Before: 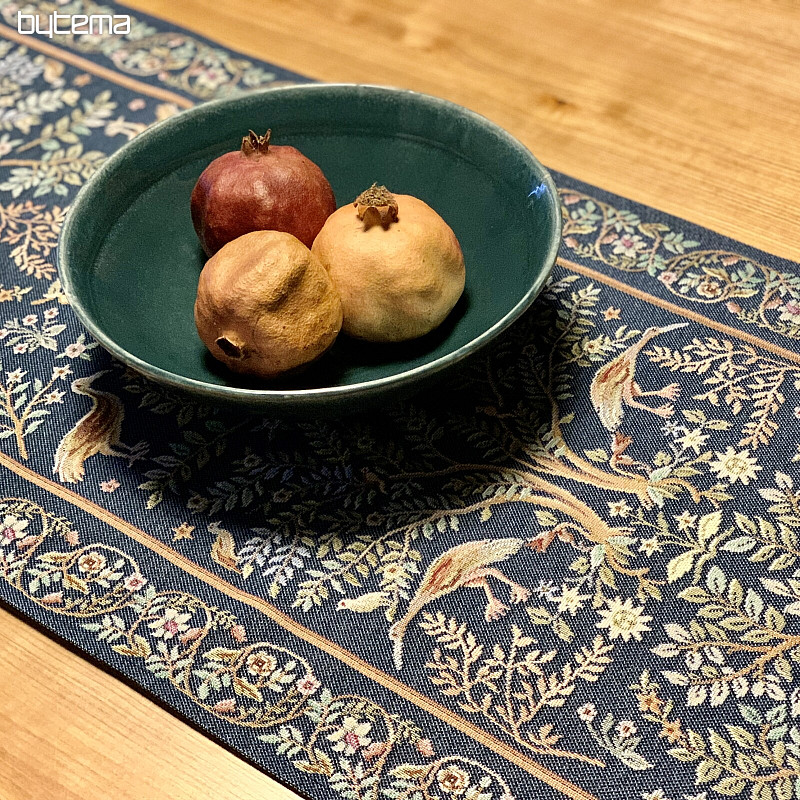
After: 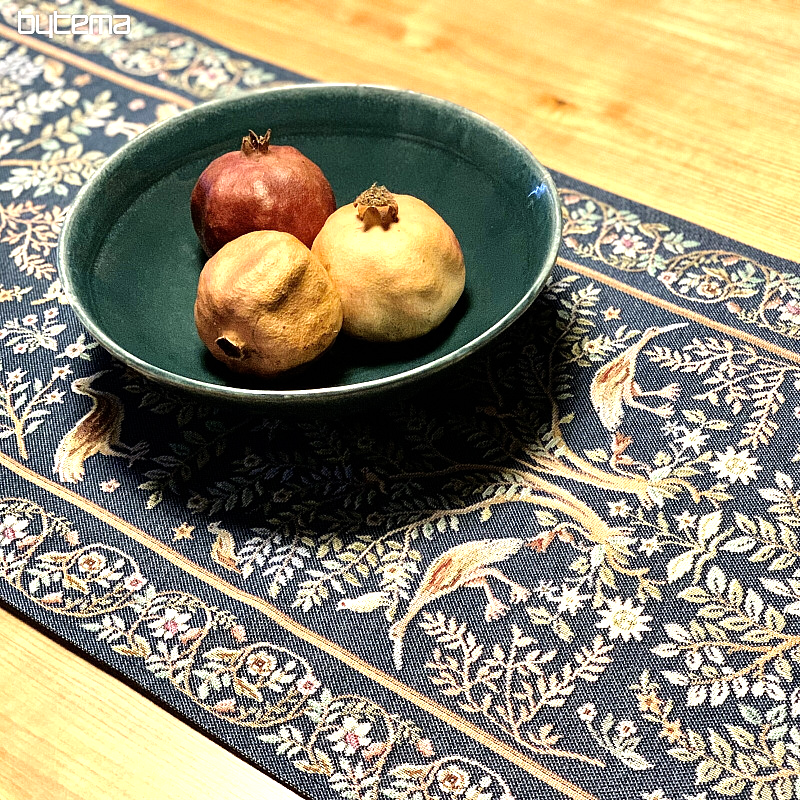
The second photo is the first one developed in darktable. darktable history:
tone equalizer: -8 EV -0.777 EV, -7 EV -0.695 EV, -6 EV -0.595 EV, -5 EV -0.394 EV, -3 EV 0.404 EV, -2 EV 0.6 EV, -1 EV 0.699 EV, +0 EV 0.775 EV
